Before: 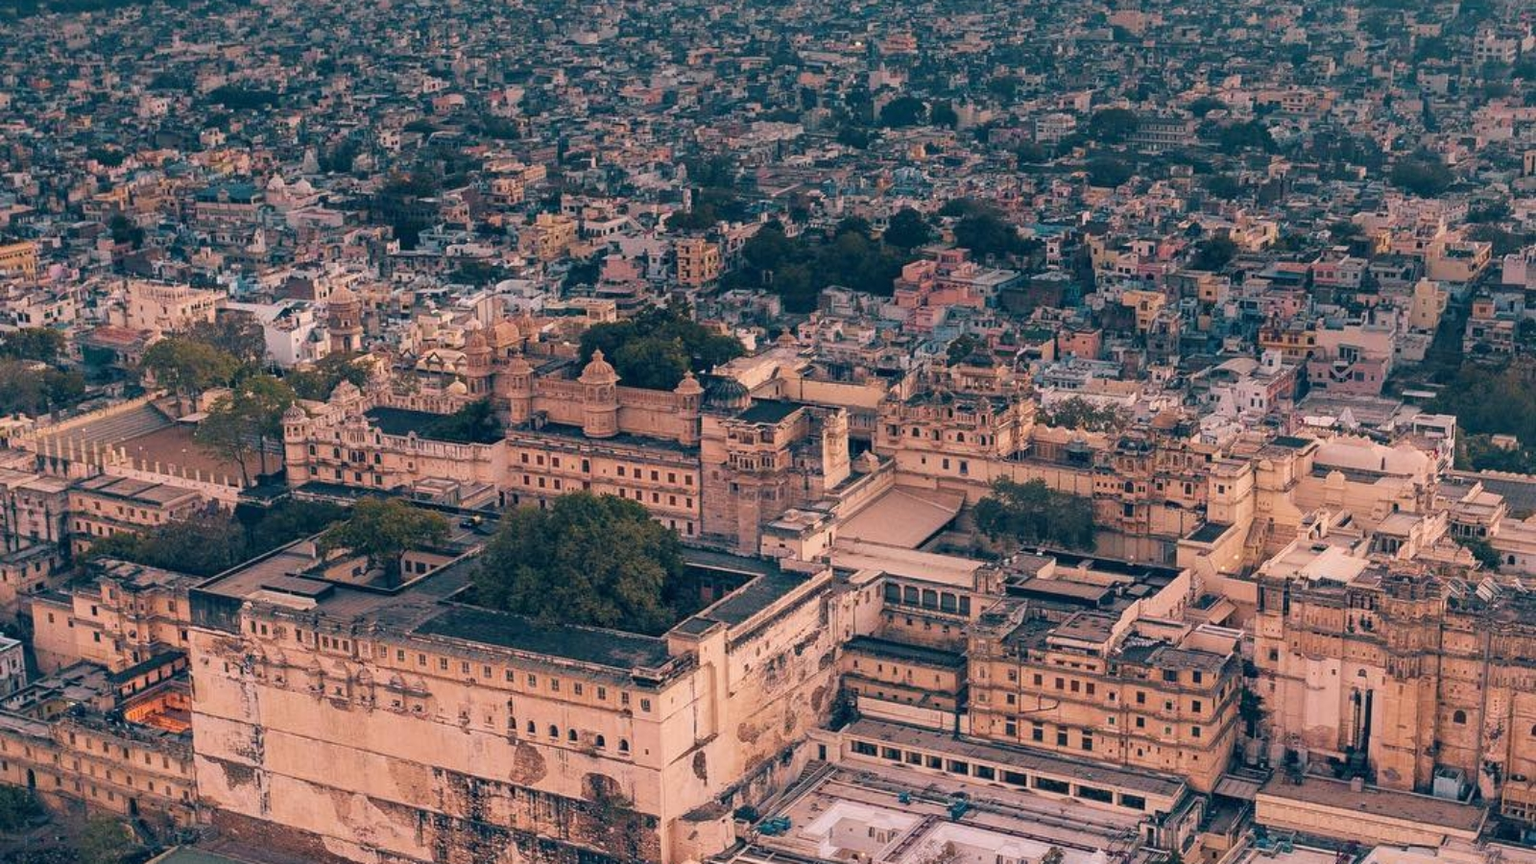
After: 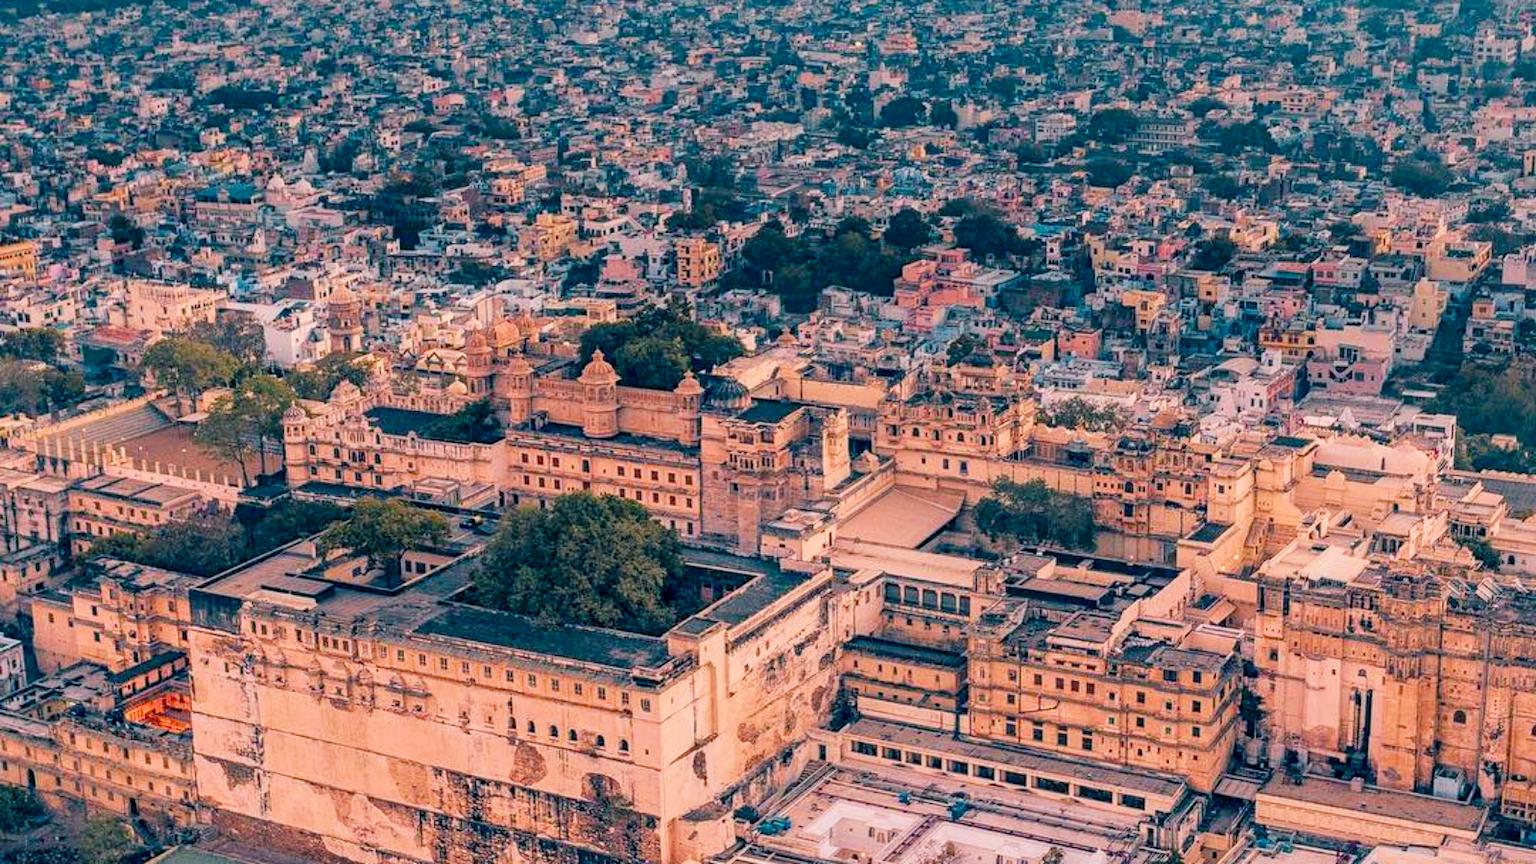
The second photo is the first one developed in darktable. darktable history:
local contrast: on, module defaults
filmic rgb: black relative exposure -7.75 EV, white relative exposure 4.4 EV, threshold 3 EV, hardness 3.76, latitude 38.11%, contrast 0.966, highlights saturation mix 10%, shadows ↔ highlights balance 4.59%, color science v4 (2020), enable highlight reconstruction true
color correction: saturation 1.1
exposure: black level correction 0.001, exposure 0.675 EV, compensate highlight preservation false
